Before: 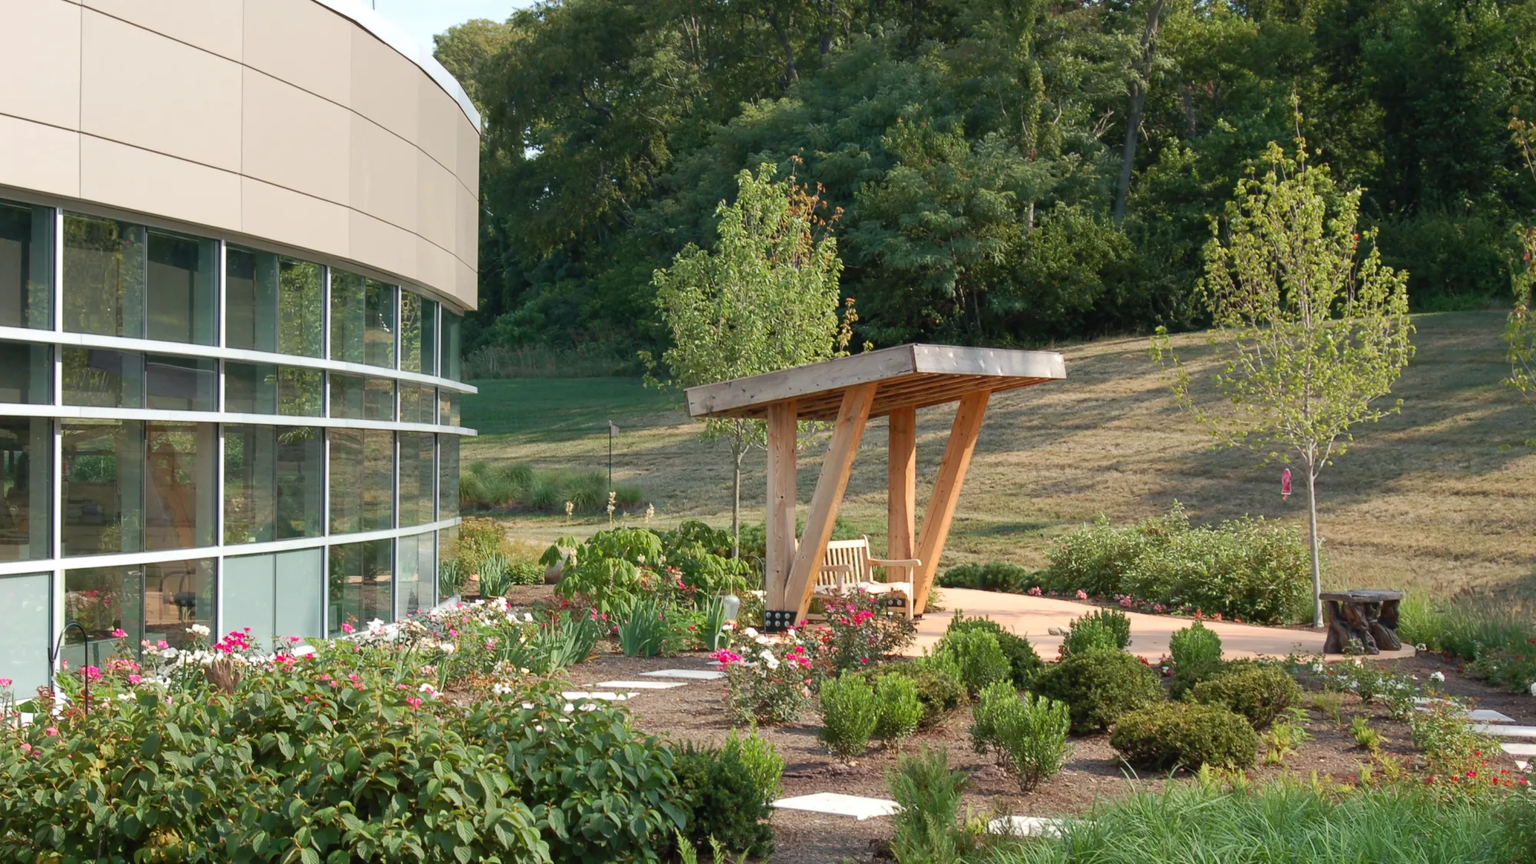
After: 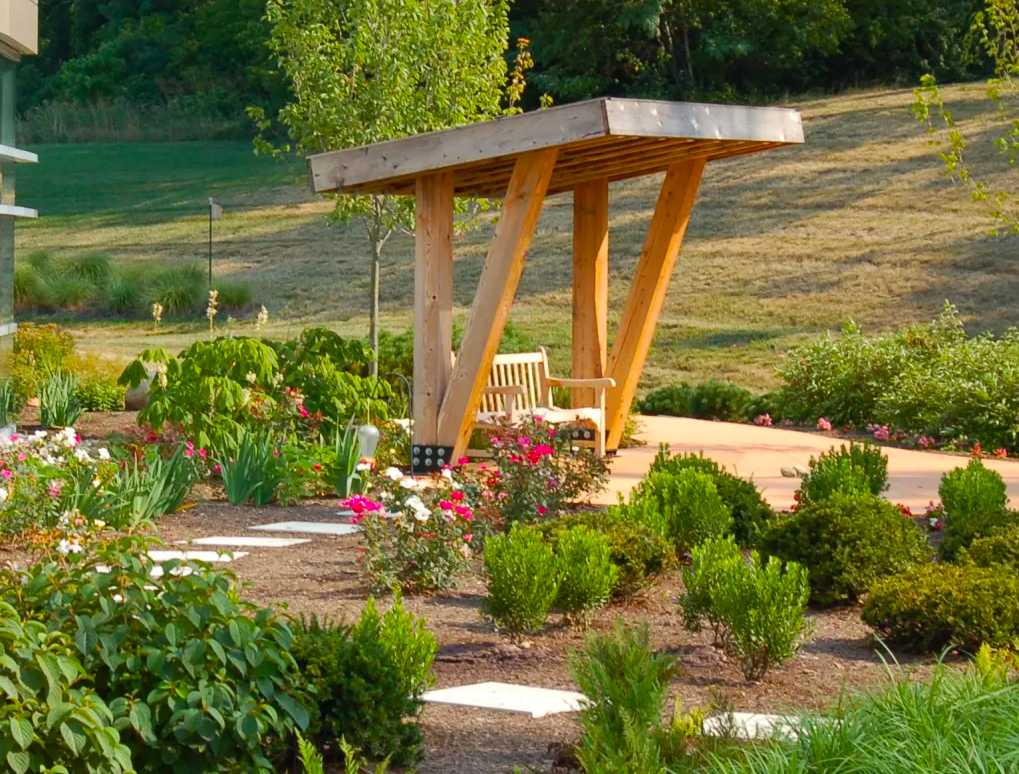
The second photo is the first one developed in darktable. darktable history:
crop and rotate: left 29.237%, top 31.152%, right 19.807%
color balance rgb: linear chroma grading › global chroma 15%, perceptual saturation grading › global saturation 30%
